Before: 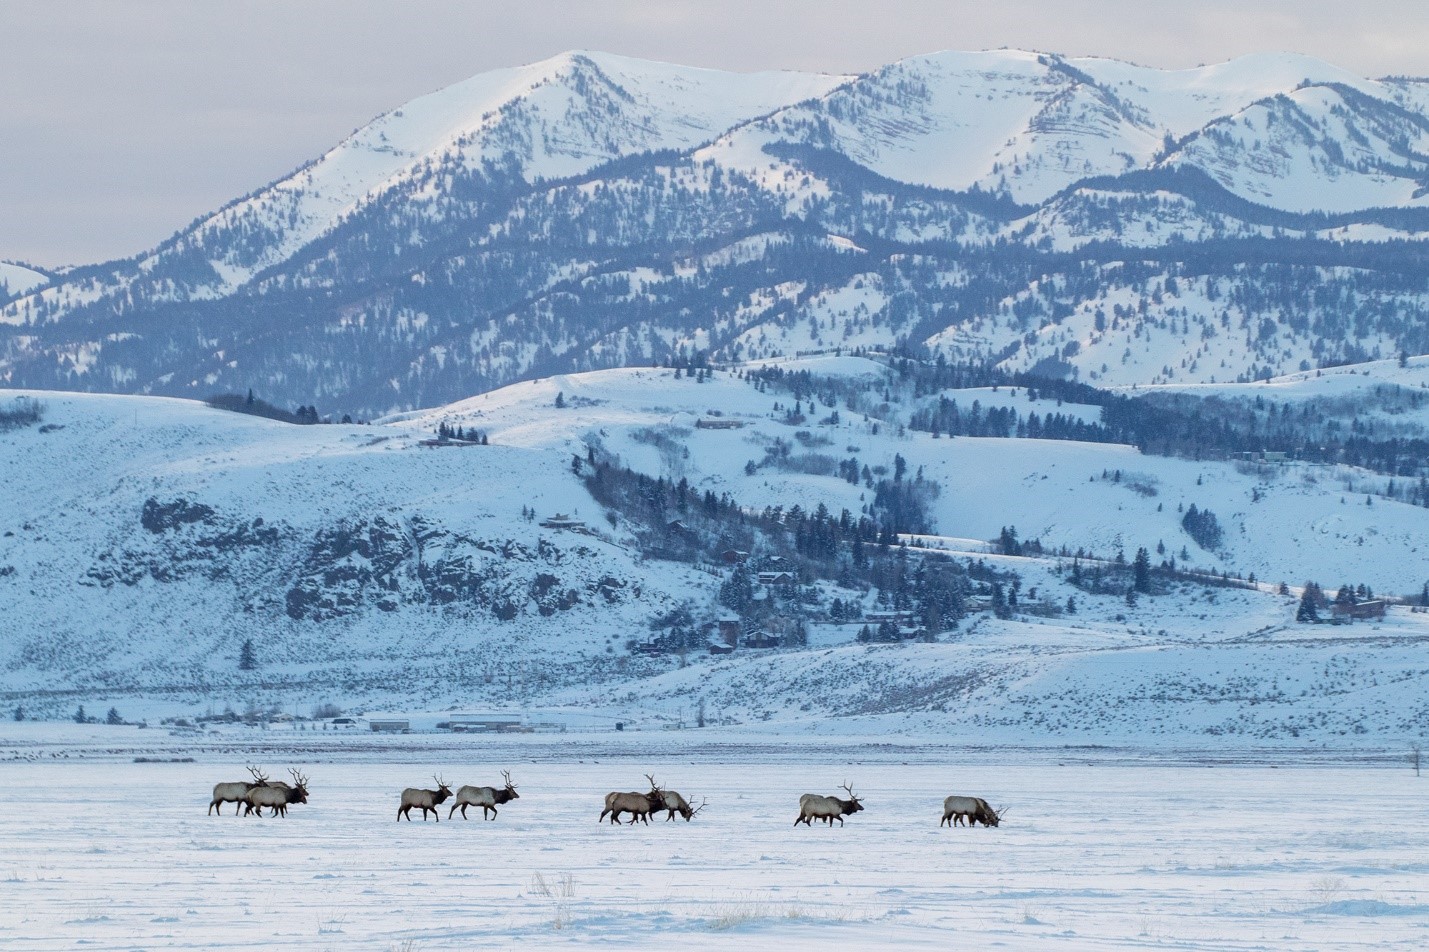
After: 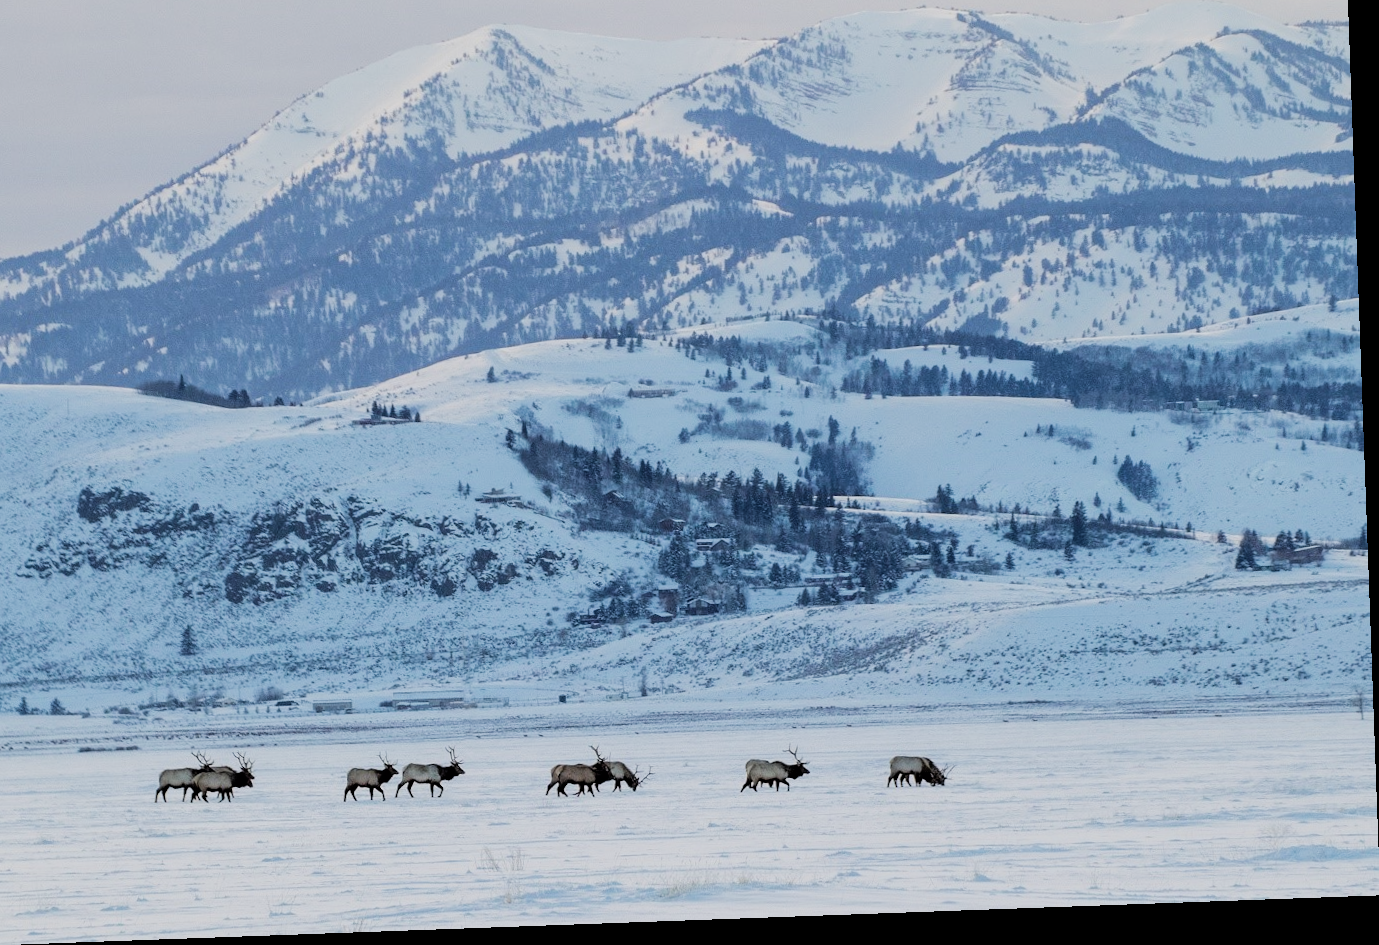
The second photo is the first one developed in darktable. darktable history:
filmic rgb: black relative exposure -5.15 EV, white relative exposure 3.97 EV, hardness 2.9, contrast 1.198, highlights saturation mix -29.39%
crop and rotate: angle 2.07°, left 5.691%, top 5.695%
